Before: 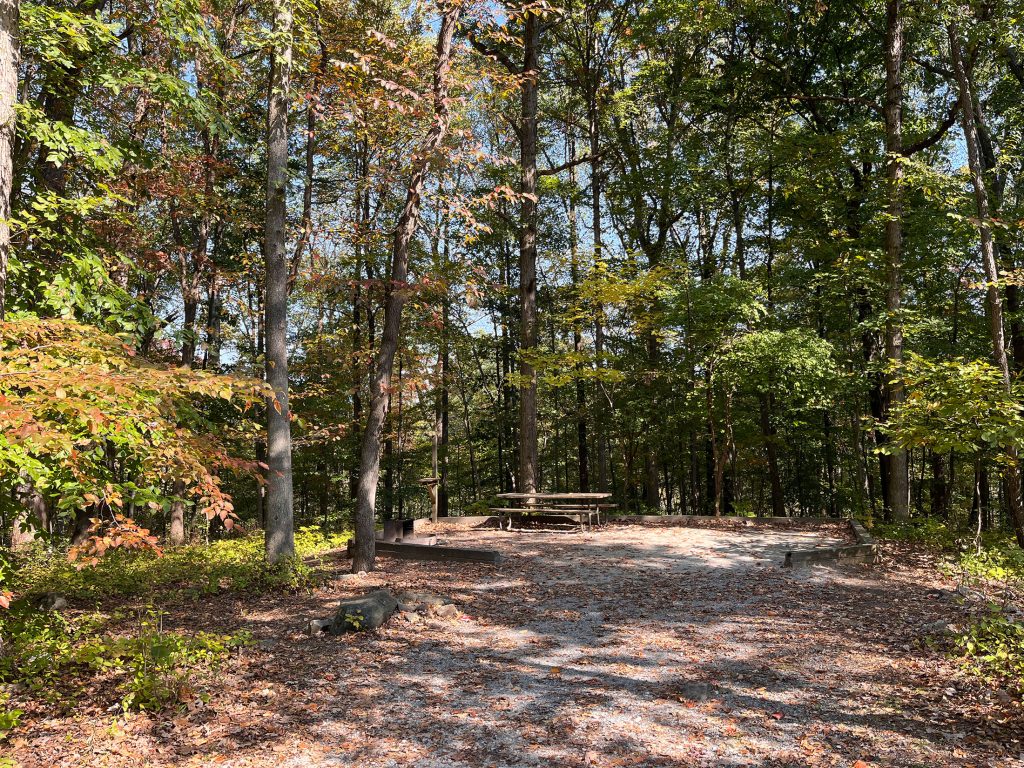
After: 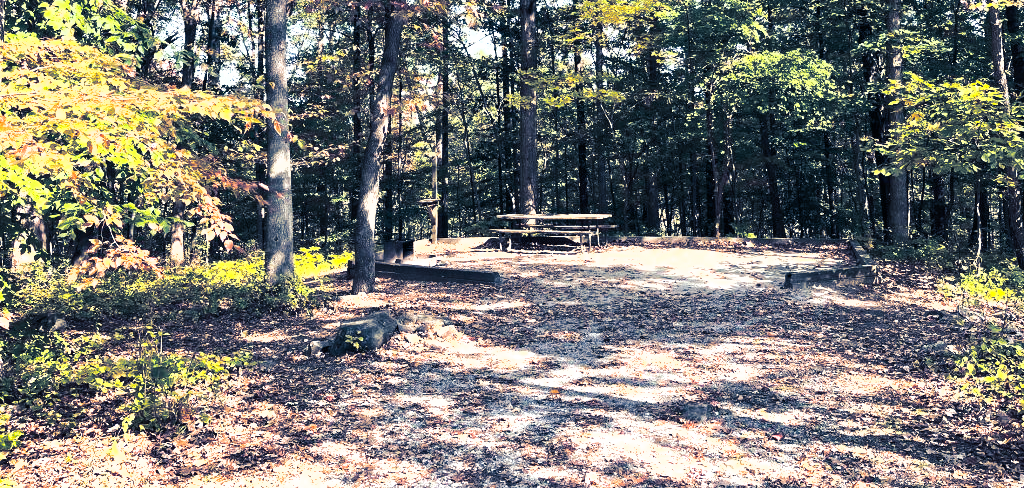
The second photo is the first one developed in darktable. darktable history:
split-toning: shadows › hue 226.8°, shadows › saturation 0.84
shadows and highlights: low approximation 0.01, soften with gaussian
exposure: black level correction 0, exposure 0.7 EV, compensate exposure bias true, compensate highlight preservation false
crop and rotate: top 36.435%
tone equalizer: -8 EV 0.001 EV, -7 EV -0.002 EV, -6 EV 0.002 EV, -5 EV -0.03 EV, -4 EV -0.116 EV, -3 EV -0.169 EV, -2 EV 0.24 EV, -1 EV 0.702 EV, +0 EV 0.493 EV
